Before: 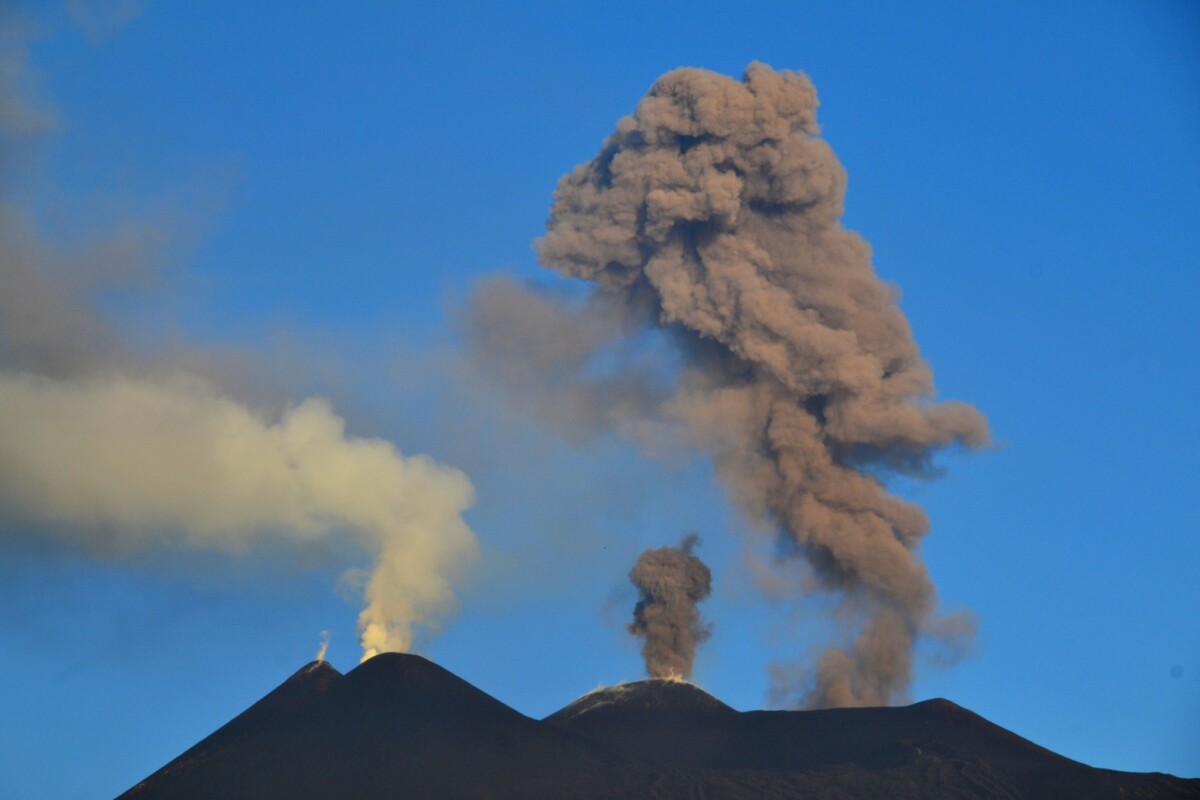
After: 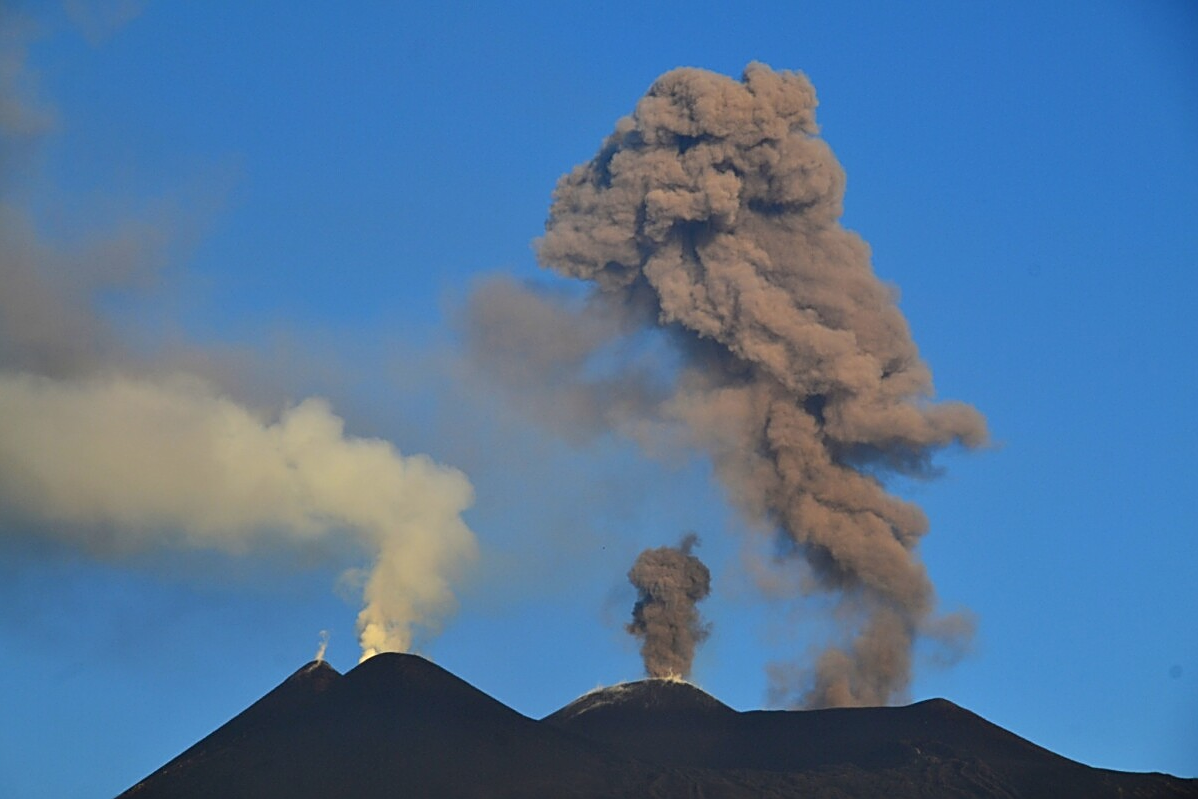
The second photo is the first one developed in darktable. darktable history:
crop: left 0.112%
contrast brightness saturation: saturation -0.052
sharpen: amount 0.74
